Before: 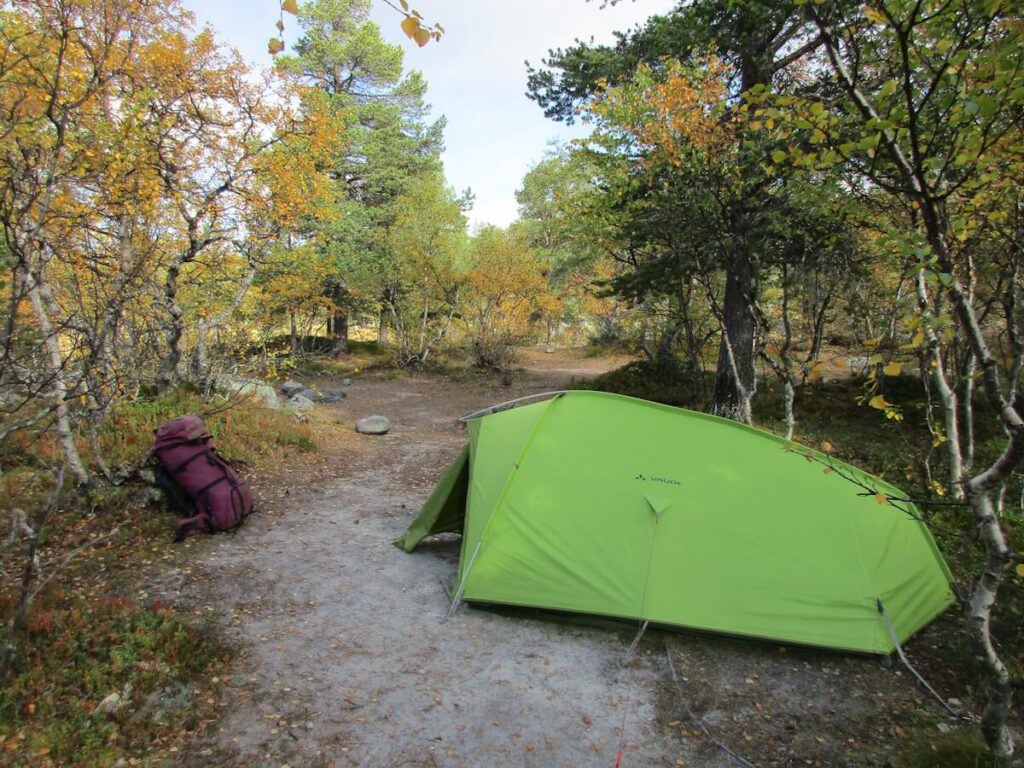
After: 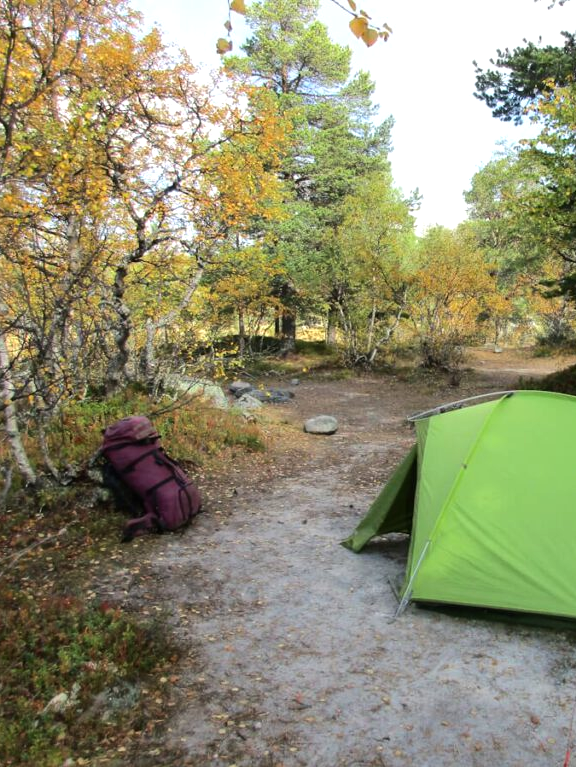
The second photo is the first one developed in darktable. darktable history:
crop: left 5.114%, right 38.589%
tone equalizer: -8 EV -0.417 EV, -7 EV -0.389 EV, -6 EV -0.333 EV, -5 EV -0.222 EV, -3 EV 0.222 EV, -2 EV 0.333 EV, -1 EV 0.389 EV, +0 EV 0.417 EV, edges refinement/feathering 500, mask exposure compensation -1.57 EV, preserve details no
